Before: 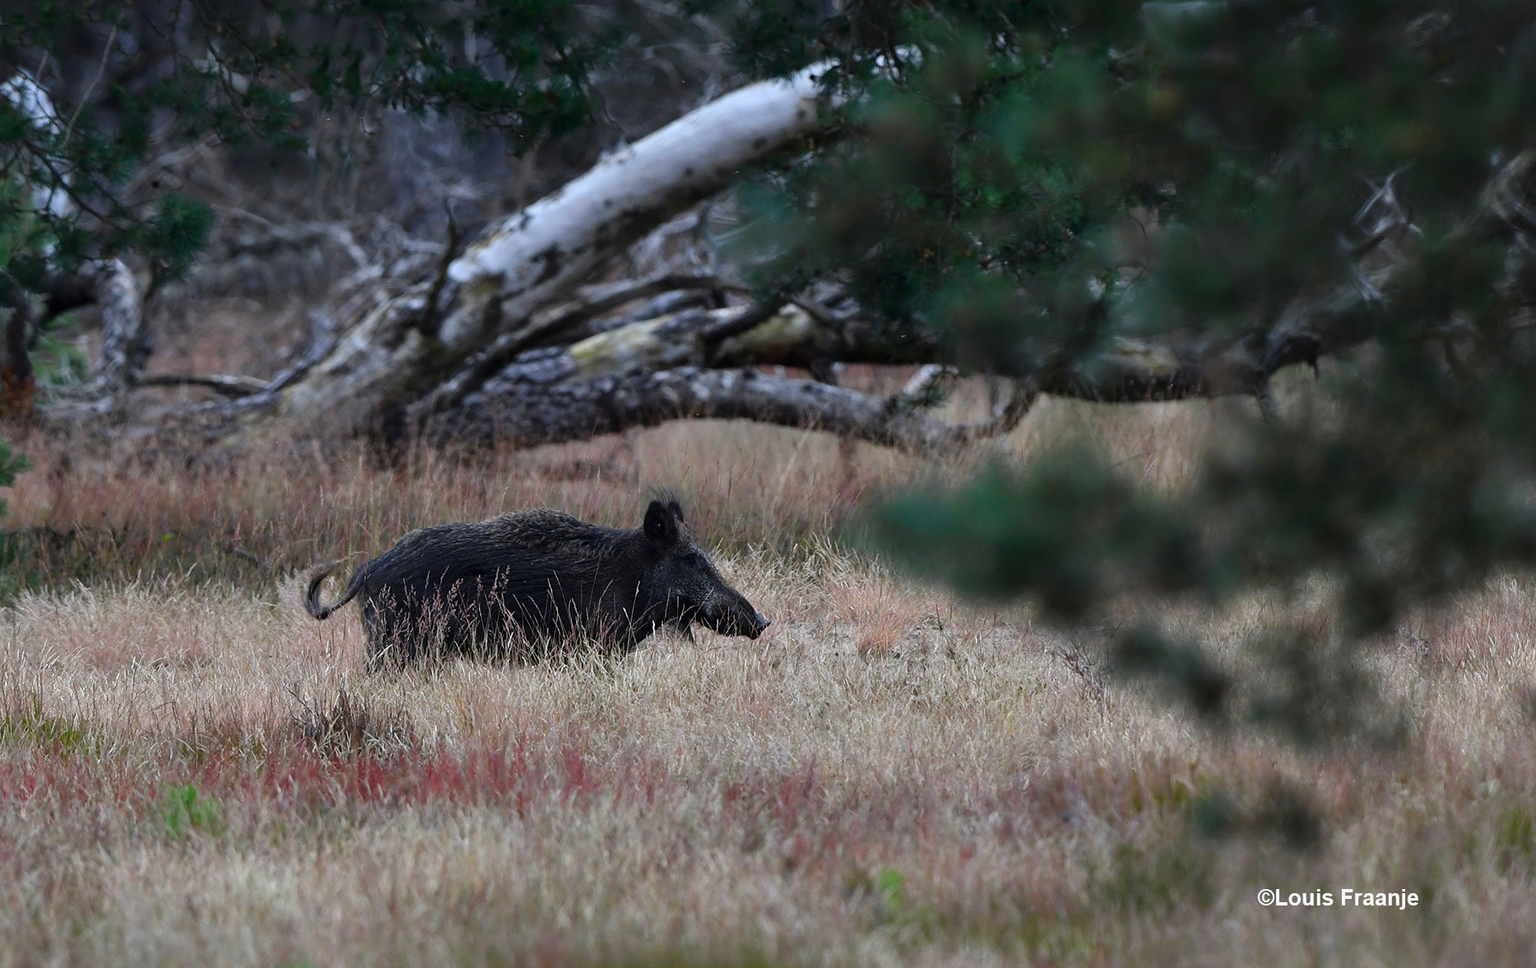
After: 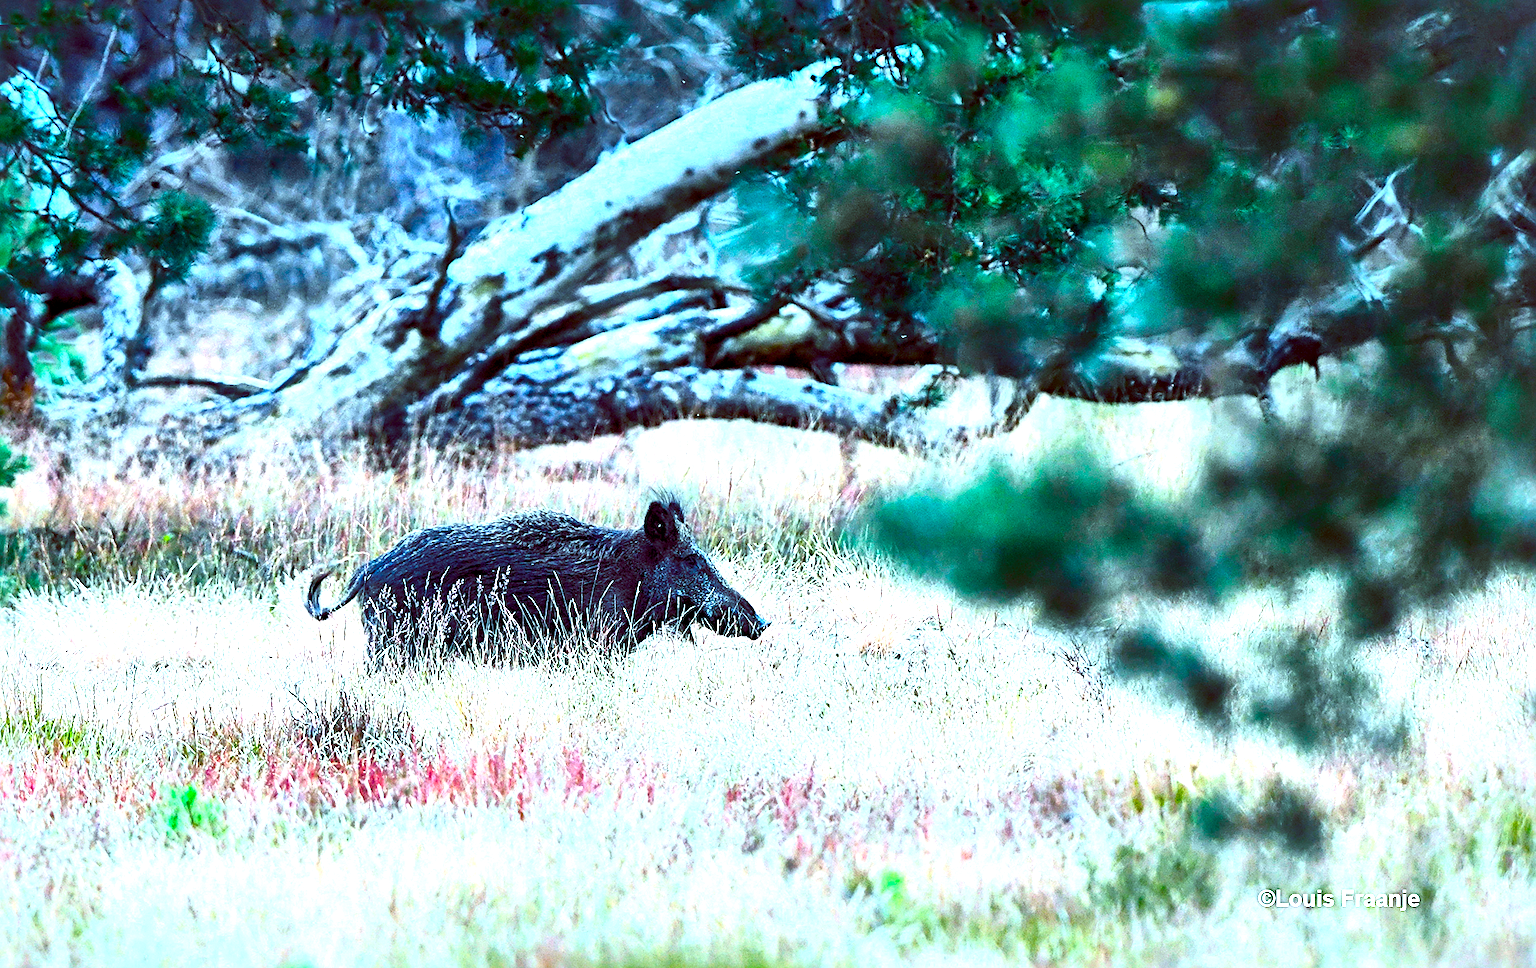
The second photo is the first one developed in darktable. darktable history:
exposure: black level correction 0, exposure 1.5 EV, compensate highlight preservation false
color balance rgb: shadows lift › luminance -7.7%, shadows lift › chroma 2.13%, shadows lift › hue 200.79°, power › luminance -7.77%, power › chroma 2.27%, power › hue 220.69°, highlights gain › luminance 15.15%, highlights gain › chroma 4%, highlights gain › hue 209.35°, global offset › luminance -0.21%, global offset › chroma 0.27%, perceptual saturation grading › global saturation 24.42%, perceptual saturation grading › highlights -24.42%, perceptual saturation grading › mid-tones 24.42%, perceptual saturation grading › shadows 40%, perceptual brilliance grading › global brilliance -5%, perceptual brilliance grading › highlights 24.42%, perceptual brilliance grading › mid-tones 7%, perceptual brilliance grading › shadows -5%
contrast brightness saturation: contrast 0.24, brightness 0.26, saturation 0.39
sharpen: radius 3.119
tone equalizer: on, module defaults
local contrast: mode bilateral grid, contrast 70, coarseness 75, detail 180%, midtone range 0.2
